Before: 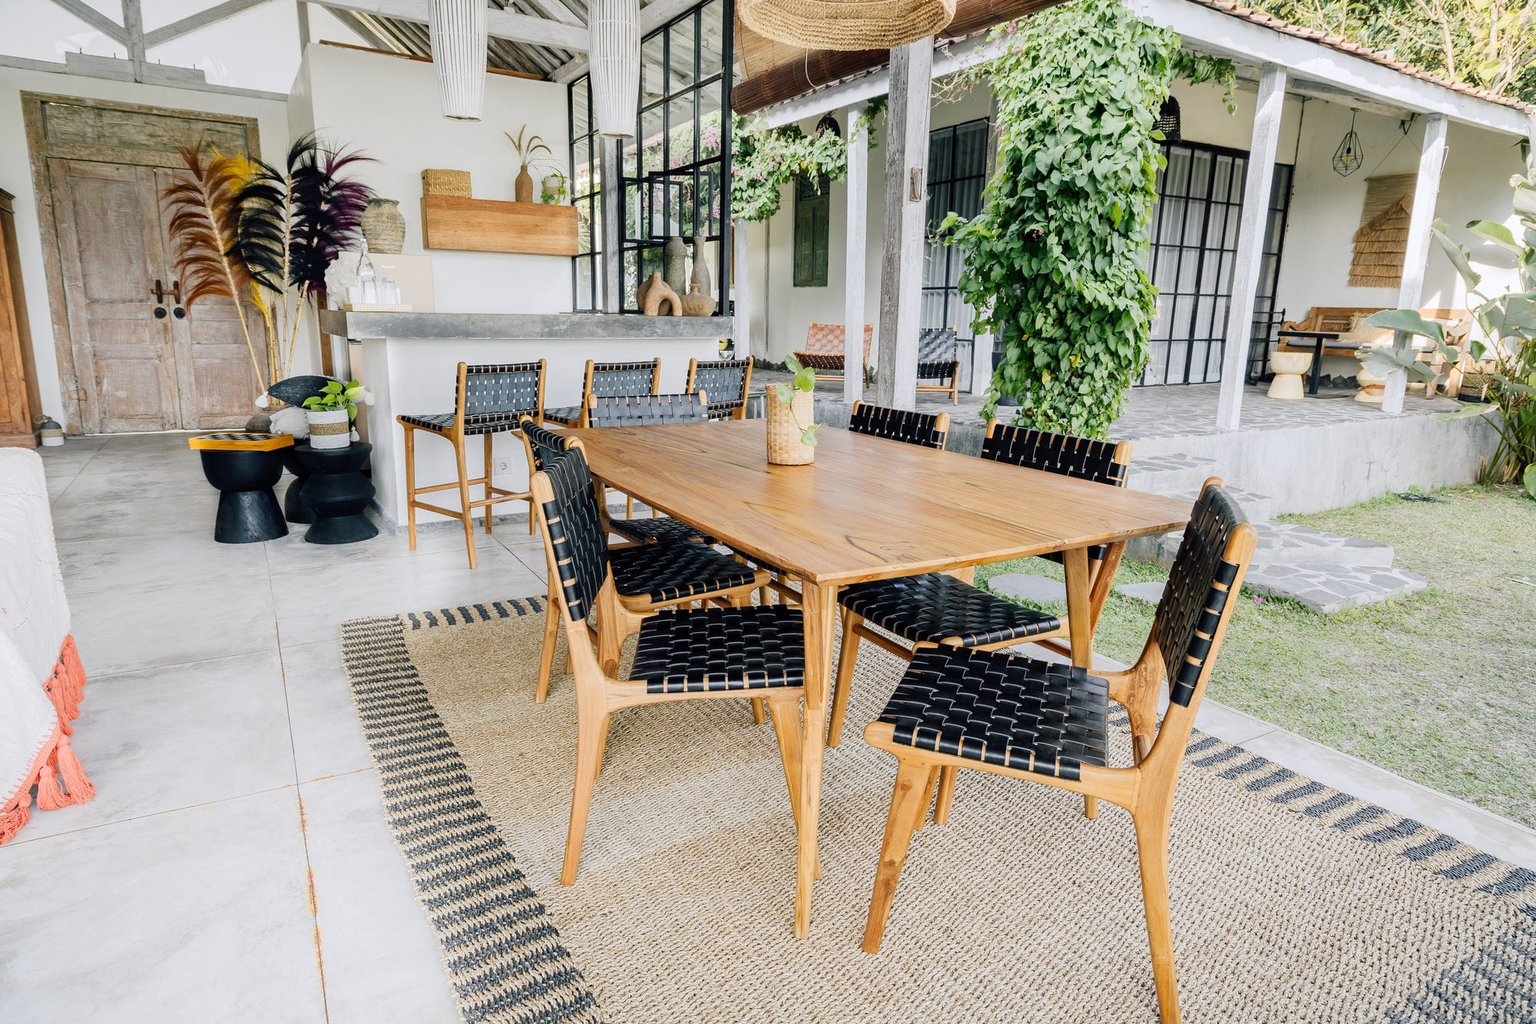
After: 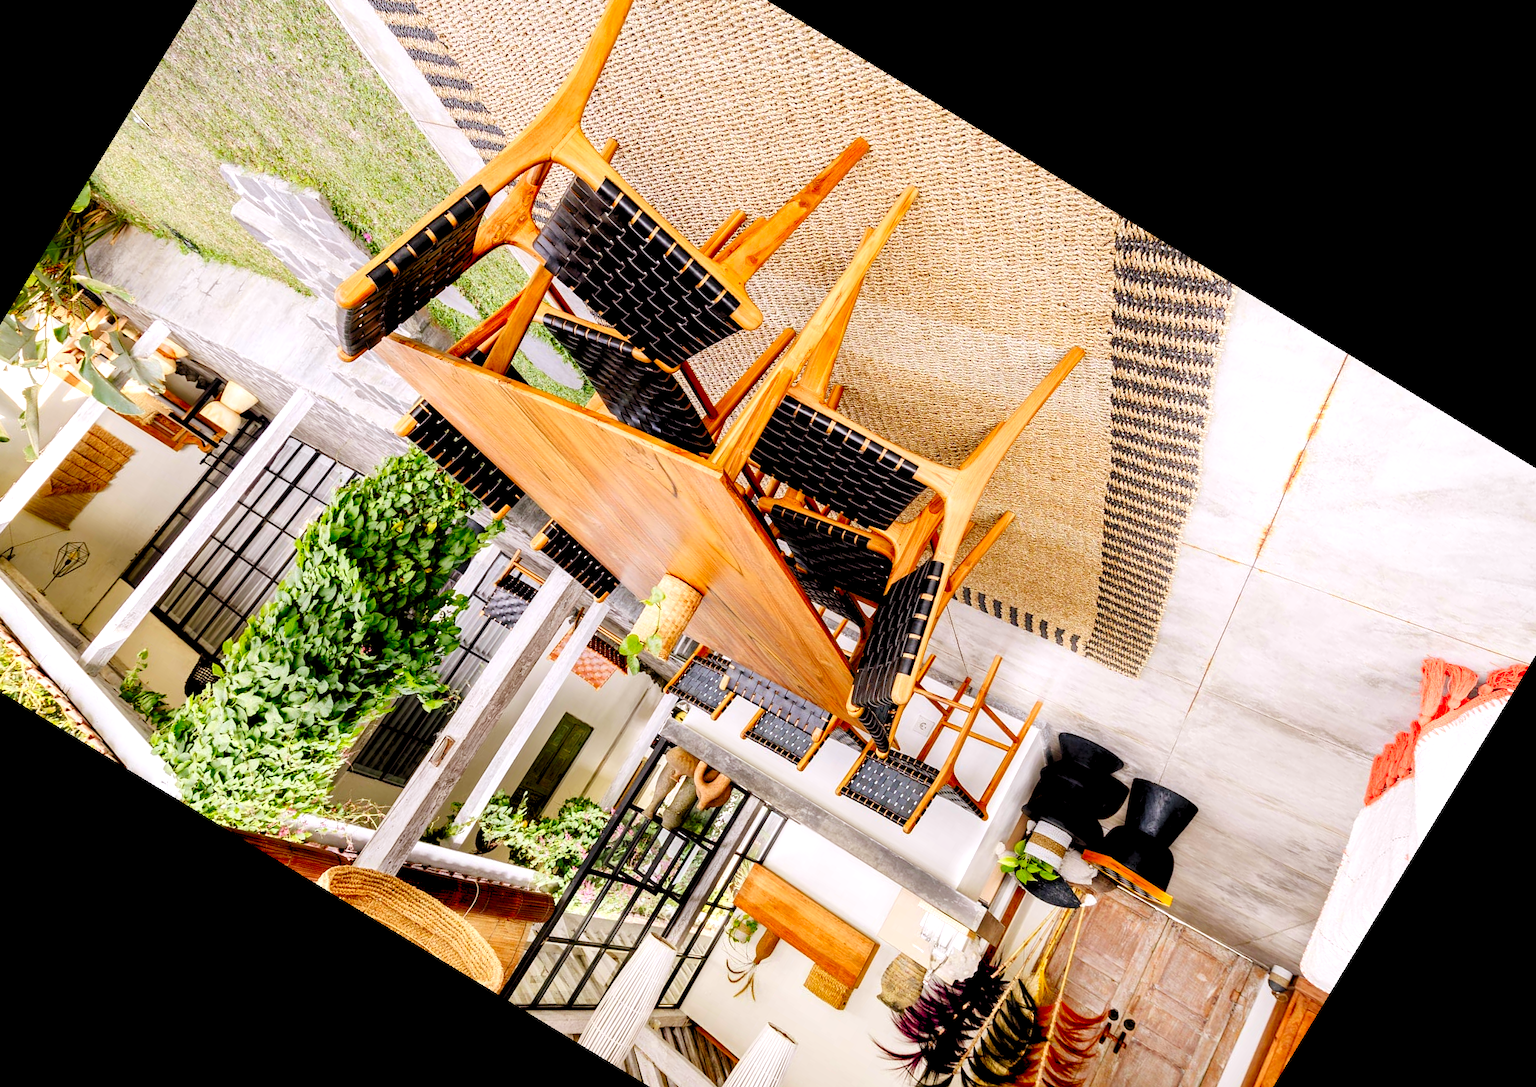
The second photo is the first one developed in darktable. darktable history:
crop and rotate: angle 148.68°, left 9.111%, top 15.603%, right 4.588%, bottom 17.041%
rgb levels: mode RGB, independent channels, levels [[0, 0.5, 1], [0, 0.521, 1], [0, 0.536, 1]]
local contrast: mode bilateral grid, contrast 10, coarseness 25, detail 115%, midtone range 0.2
contrast brightness saturation: brightness -0.25, saturation 0.2
levels: levels [0.036, 0.364, 0.827]
